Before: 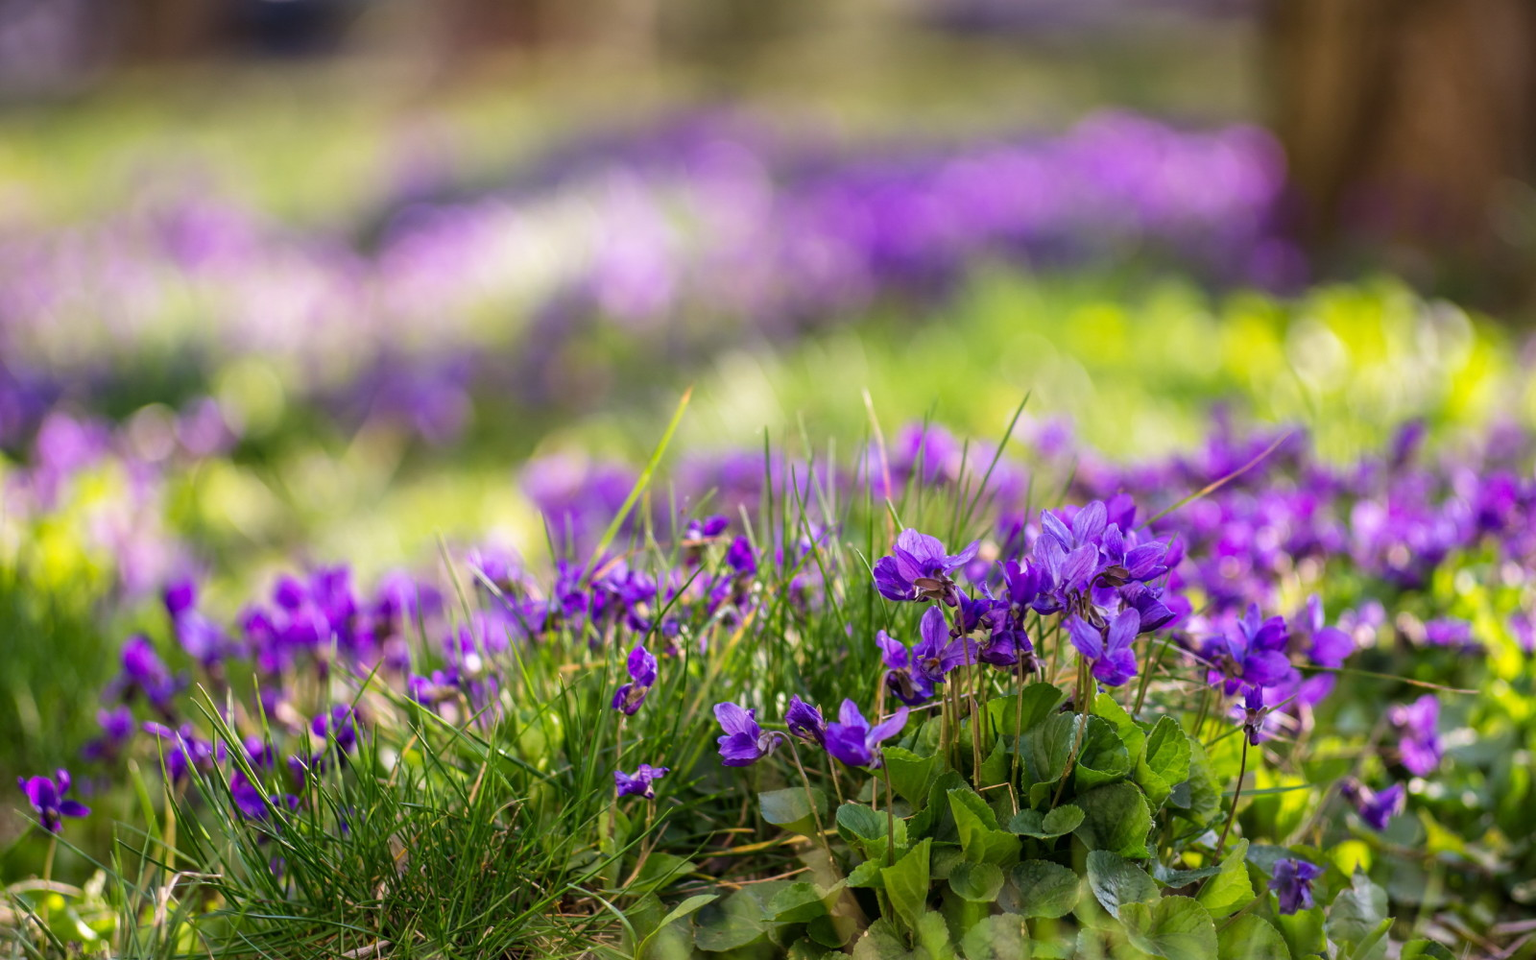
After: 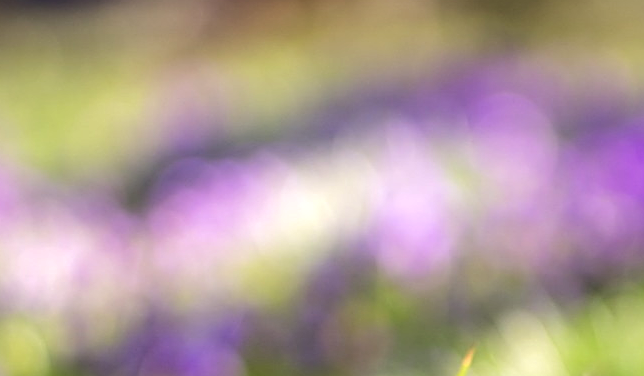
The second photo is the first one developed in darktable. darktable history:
tone equalizer: -8 EV -0.439 EV, -7 EV -0.403 EV, -6 EV -0.307 EV, -5 EV -0.218 EV, -3 EV 0.216 EV, -2 EV 0.362 EV, -1 EV 0.385 EV, +0 EV 0.39 EV, edges refinement/feathering 500, mask exposure compensation -1.57 EV, preserve details no
sharpen: on, module defaults
crop: left 15.451%, top 5.427%, right 44.287%, bottom 56.932%
local contrast: detail 110%
shadows and highlights: shadows 25.88, white point adjustment -3.09, highlights -29.95
